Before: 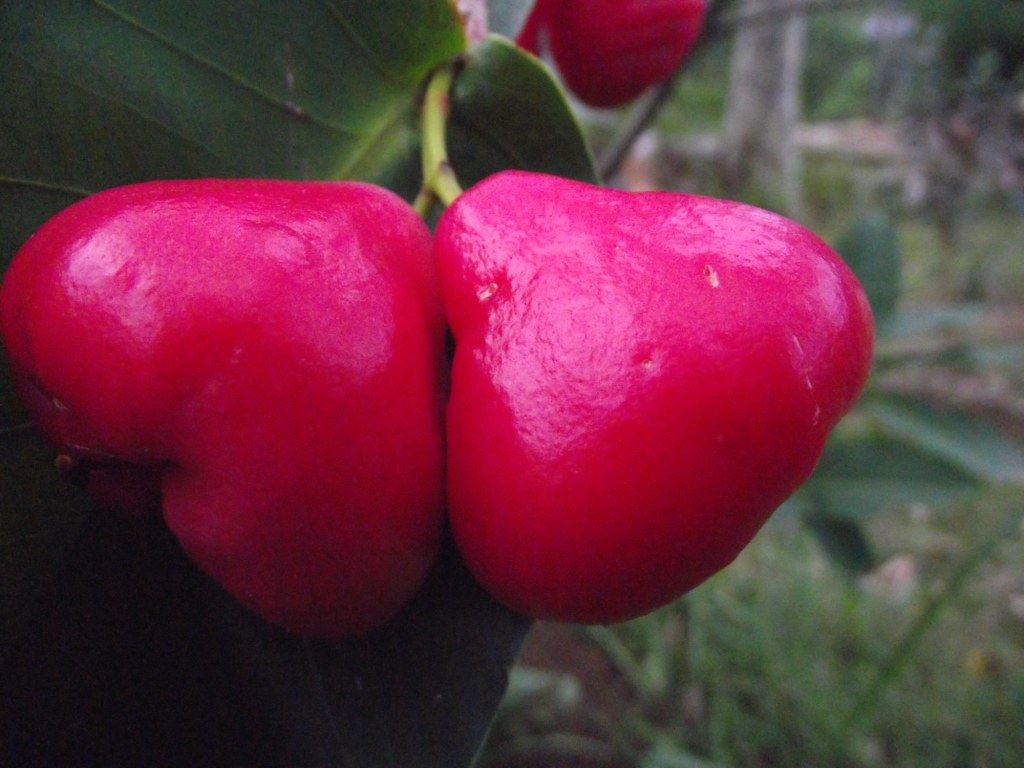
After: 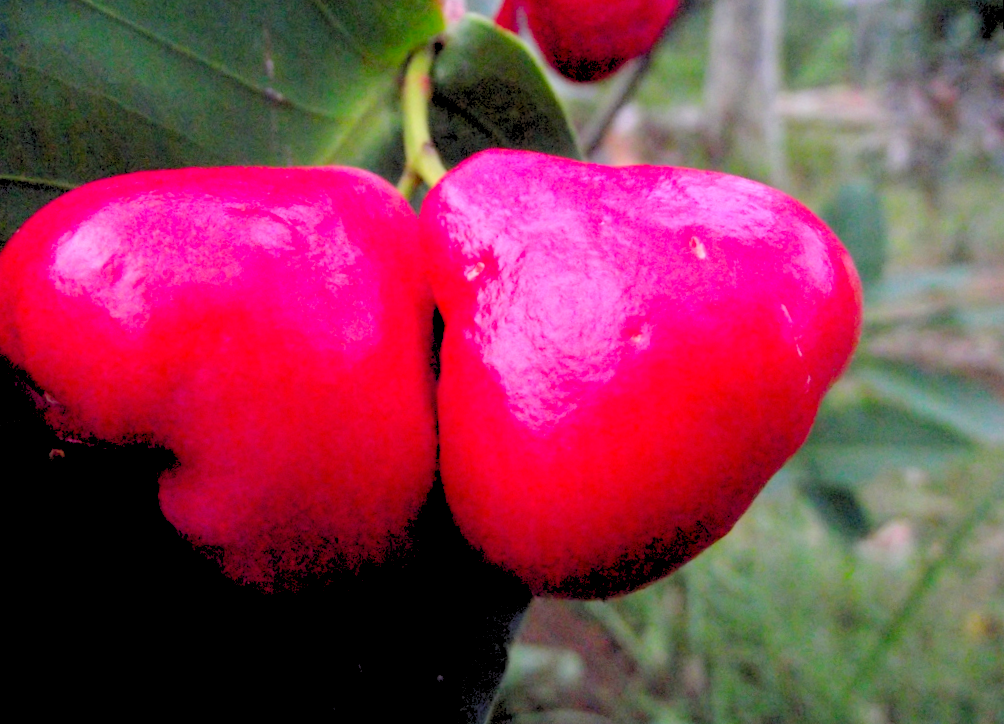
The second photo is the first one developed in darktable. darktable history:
rotate and perspective: rotation -2°, crop left 0.022, crop right 0.978, crop top 0.049, crop bottom 0.951
exposure: black level correction 0.007, exposure 0.093 EV, compensate highlight preservation false
levels: levels [0.072, 0.414, 0.976]
